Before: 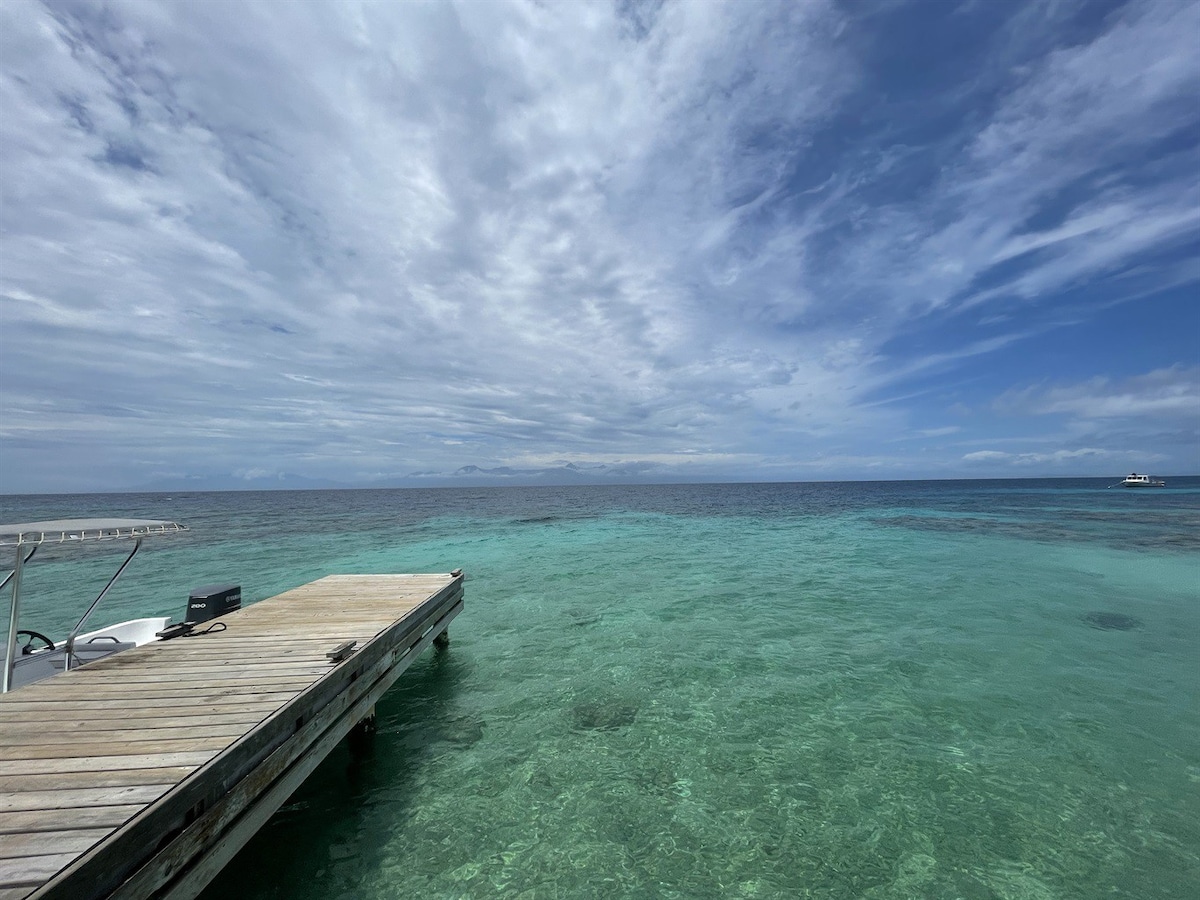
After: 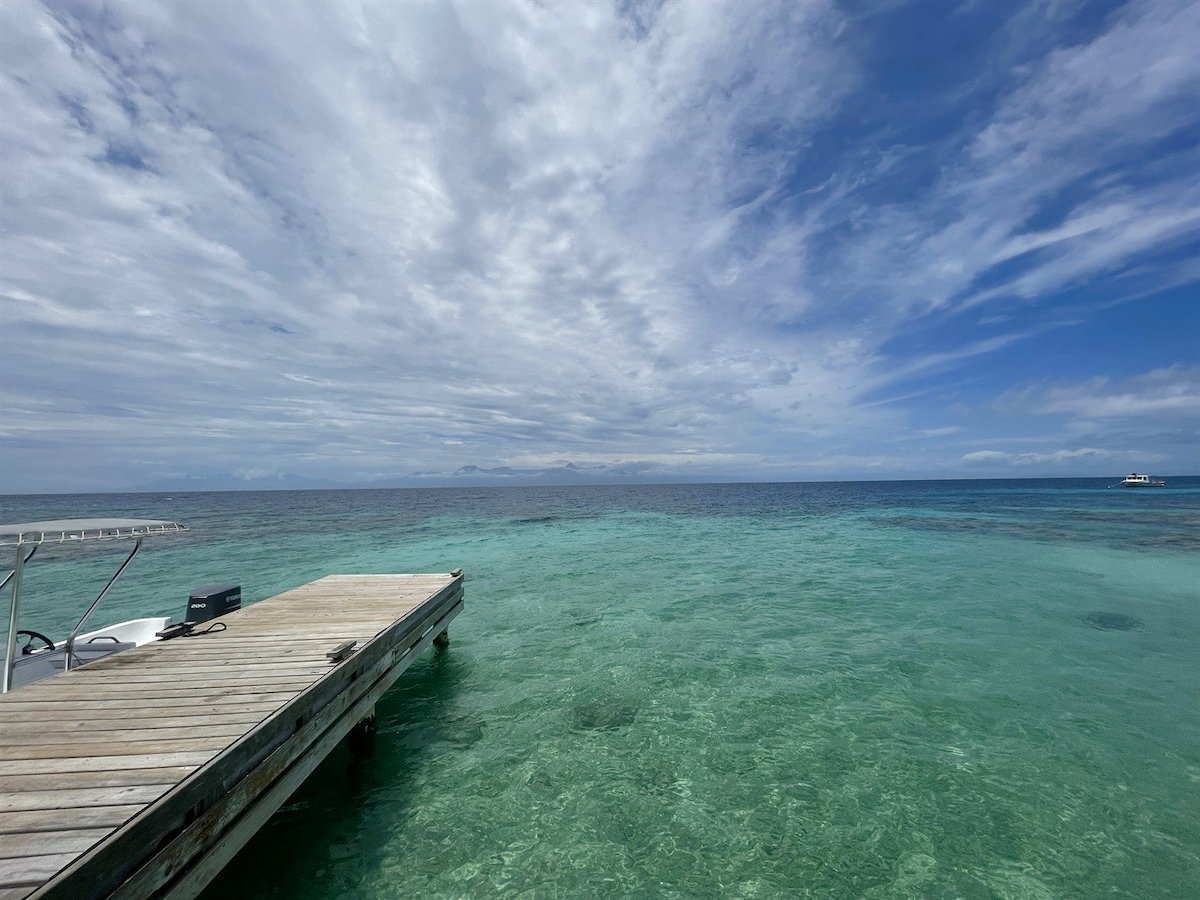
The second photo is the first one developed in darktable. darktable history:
color balance rgb: perceptual saturation grading › global saturation 20%, perceptual saturation grading › highlights -49.63%, perceptual saturation grading › shadows 25.589%
